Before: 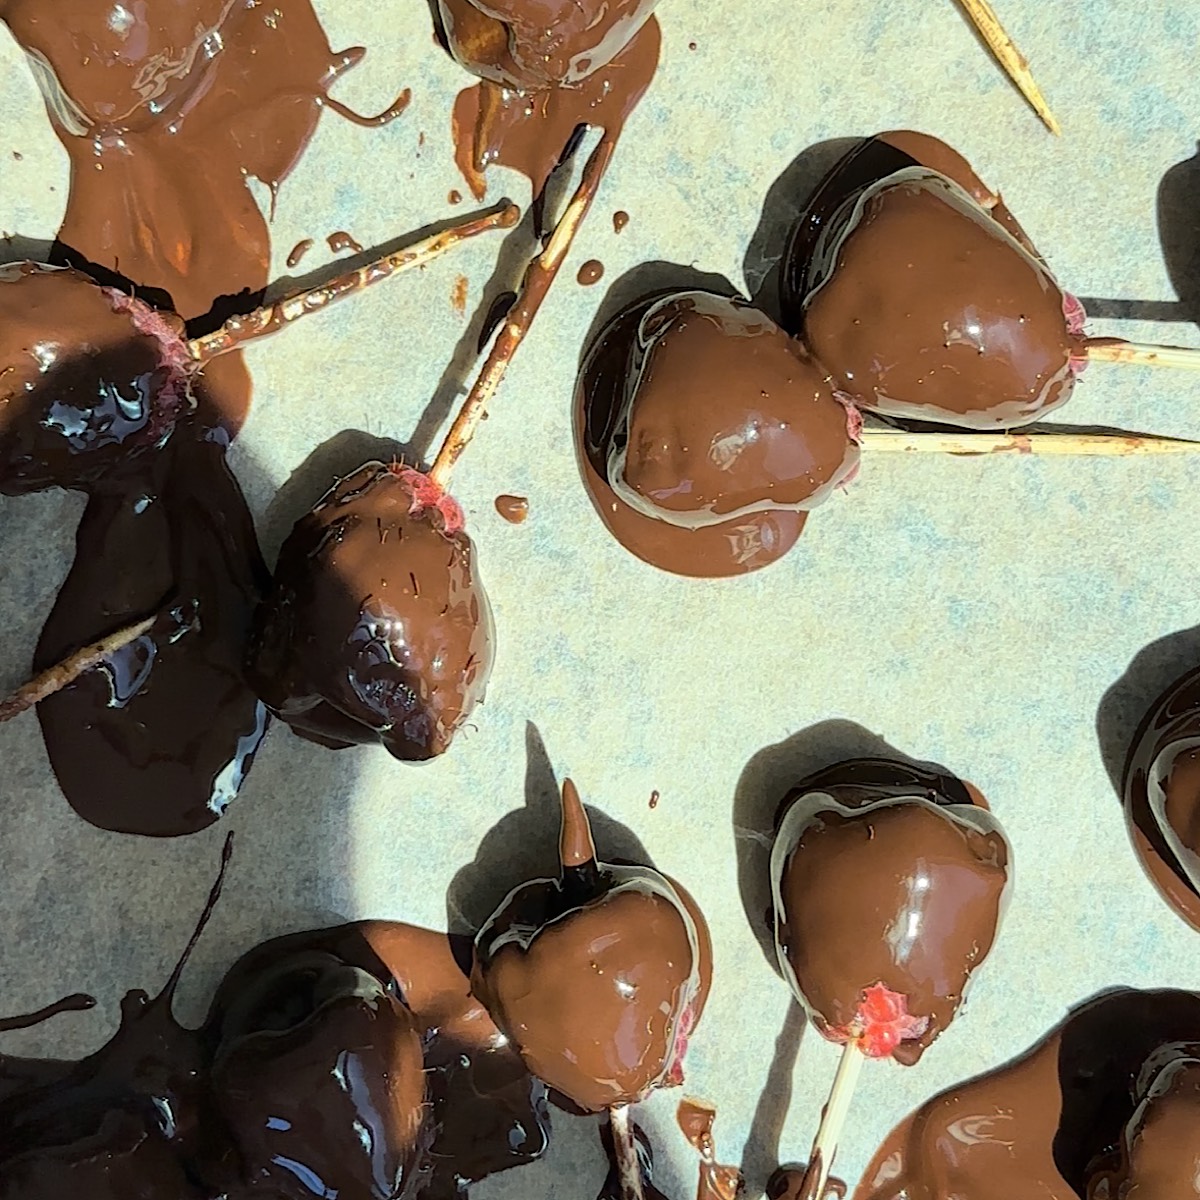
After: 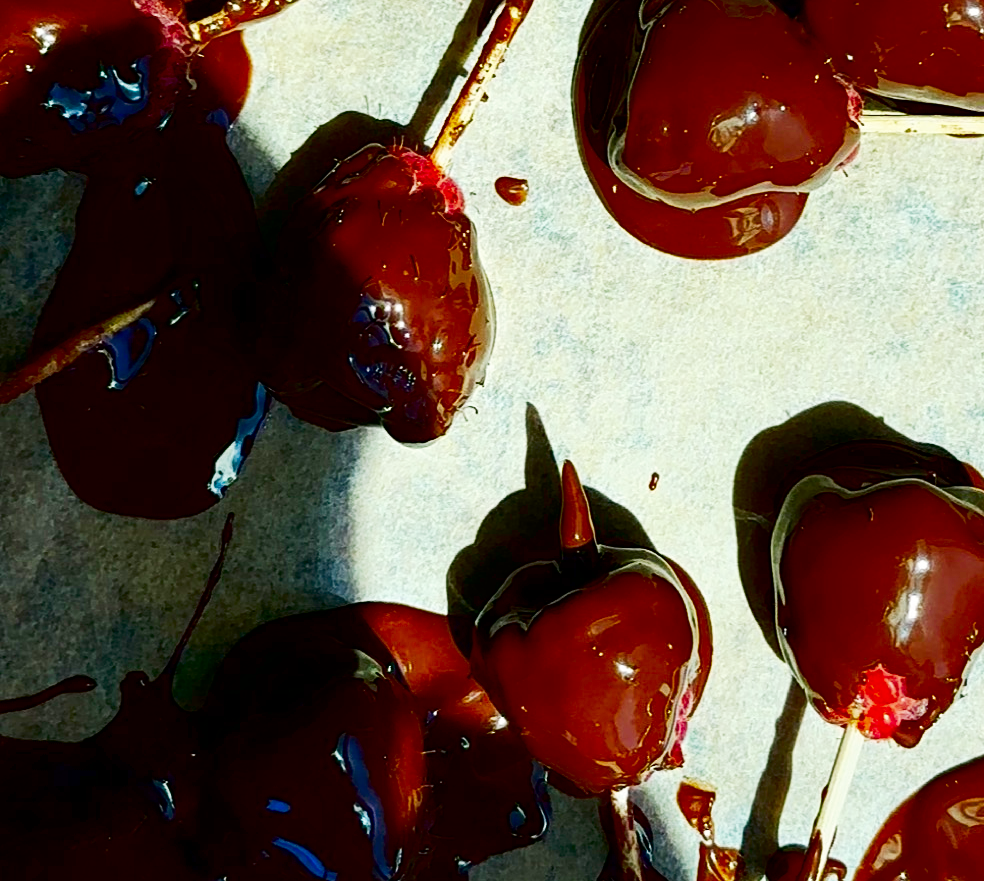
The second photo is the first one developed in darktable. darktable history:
crop: top 26.531%, right 17.959%
contrast brightness saturation: brightness -1, saturation 1
base curve: curves: ch0 [(0, 0) (0.028, 0.03) (0.121, 0.232) (0.46, 0.748) (0.859, 0.968) (1, 1)], preserve colors none
